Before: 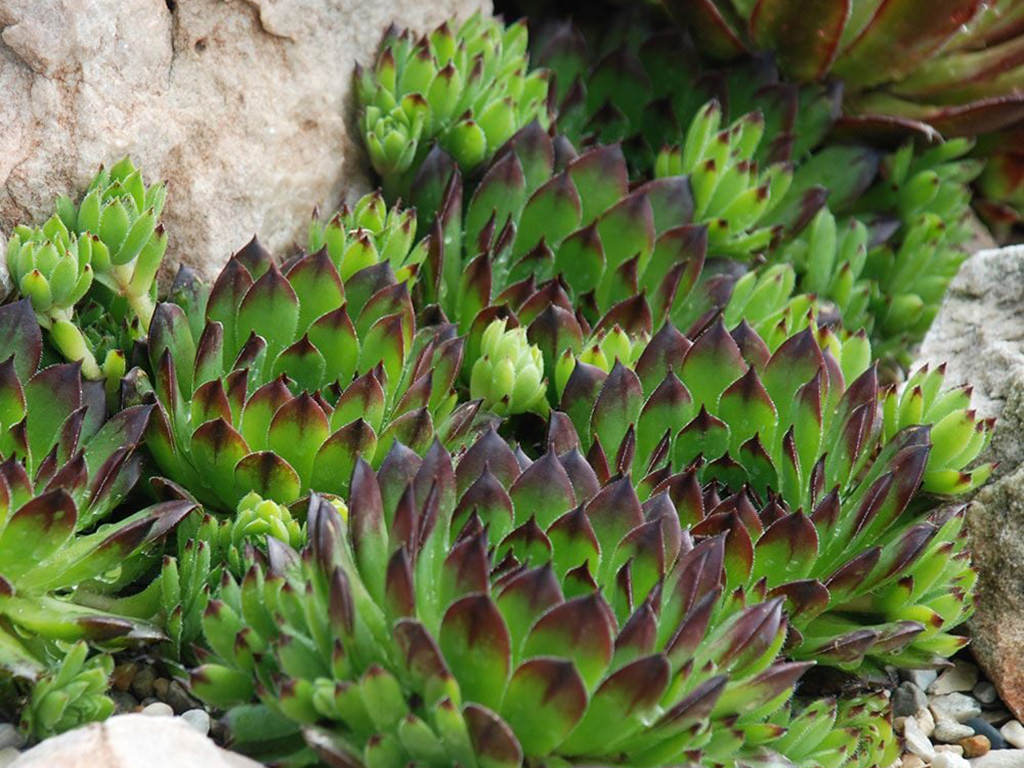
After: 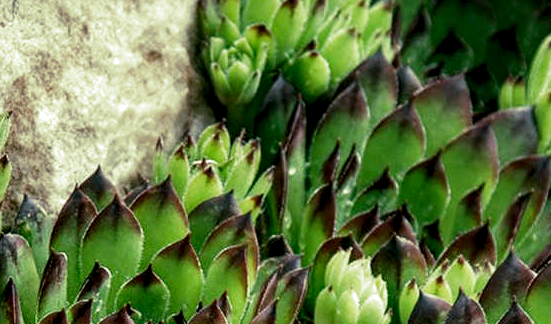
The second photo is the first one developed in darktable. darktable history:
shadows and highlights: shadows -20, white point adjustment -2, highlights -35
color calibration: x 0.355, y 0.367, temperature 4700.38 K
local contrast: highlights 19%, detail 186%
crop: left 15.306%, top 9.065%, right 30.789%, bottom 48.638%
split-toning: shadows › hue 290.82°, shadows › saturation 0.34, highlights › saturation 0.38, balance 0, compress 50%
color correction: highlights a* 4.02, highlights b* 4.98, shadows a* -7.55, shadows b* 4.98
